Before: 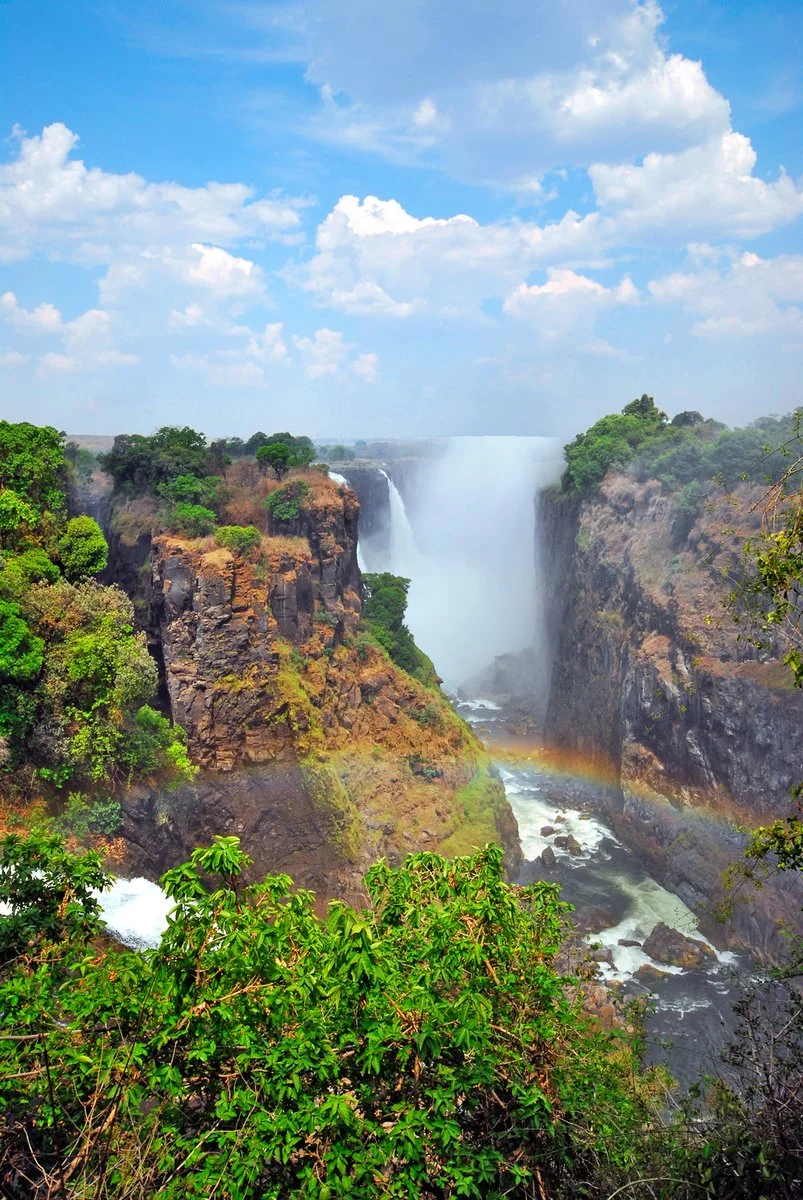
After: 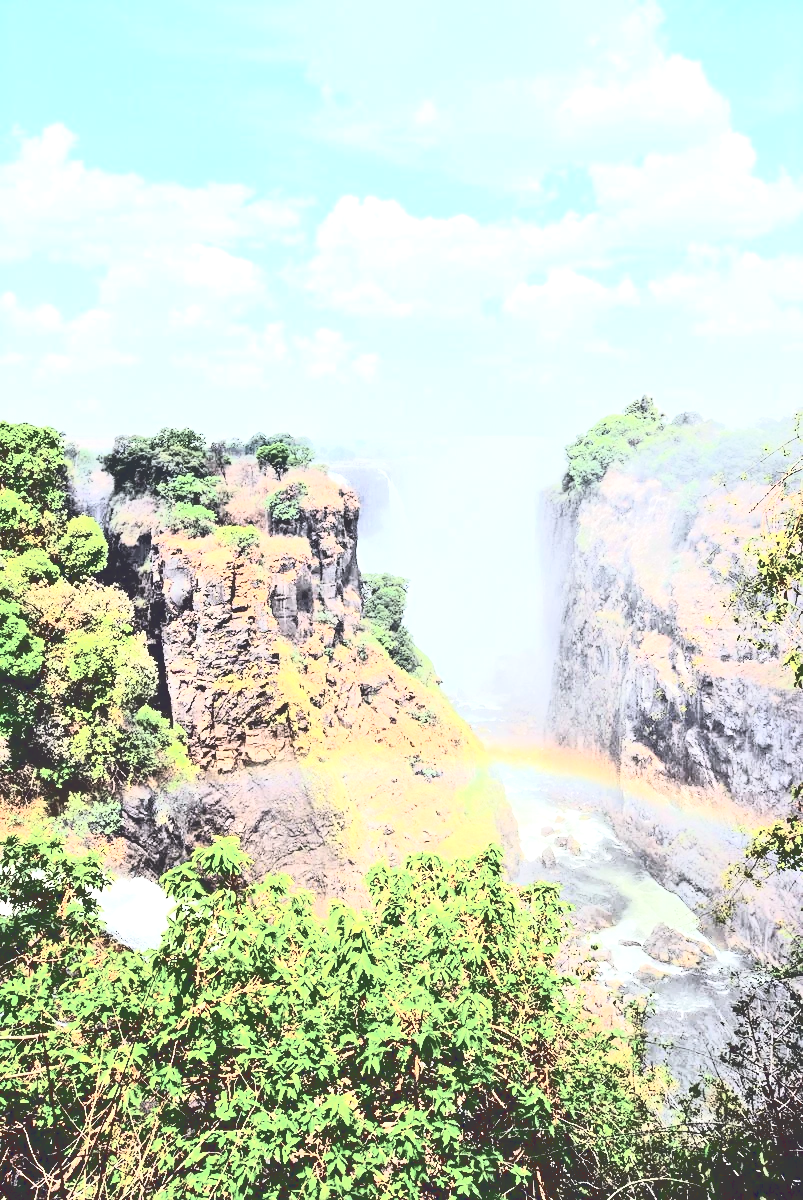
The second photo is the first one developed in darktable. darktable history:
contrast brightness saturation: contrast 0.57, brightness 0.57, saturation -0.34
exposure: black level correction 0, exposure 0.877 EV, compensate exposure bias true, compensate highlight preservation false
base curve: curves: ch0 [(0.065, 0.026) (0.236, 0.358) (0.53, 0.546) (0.777, 0.841) (0.924, 0.992)], preserve colors average RGB
